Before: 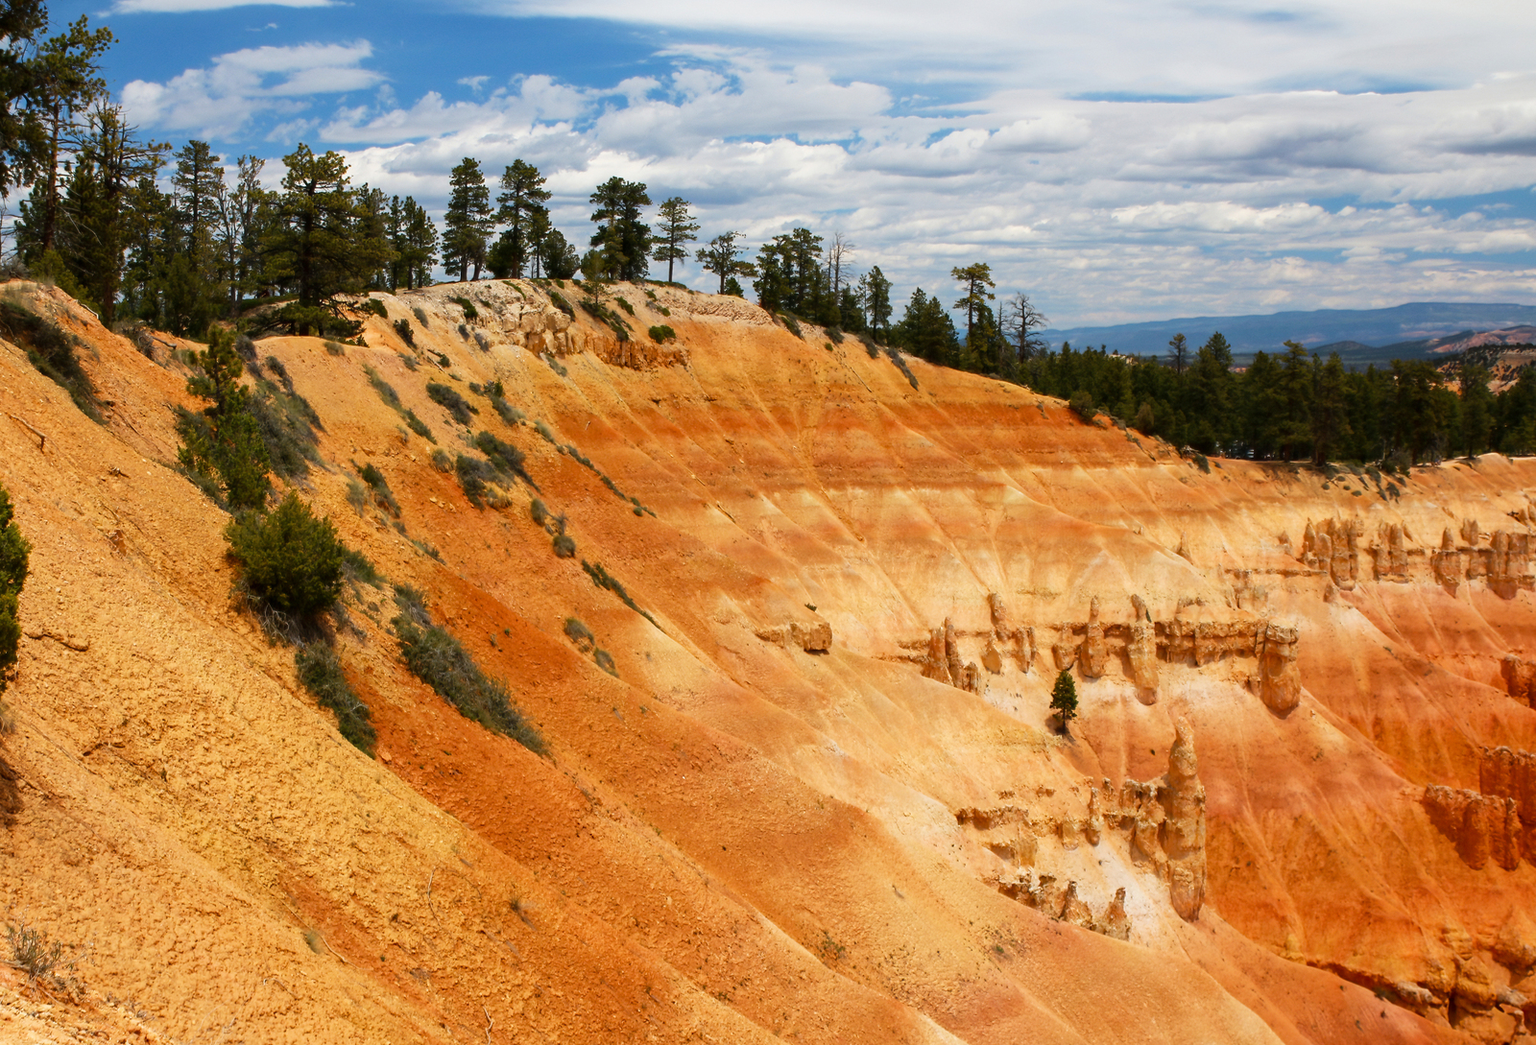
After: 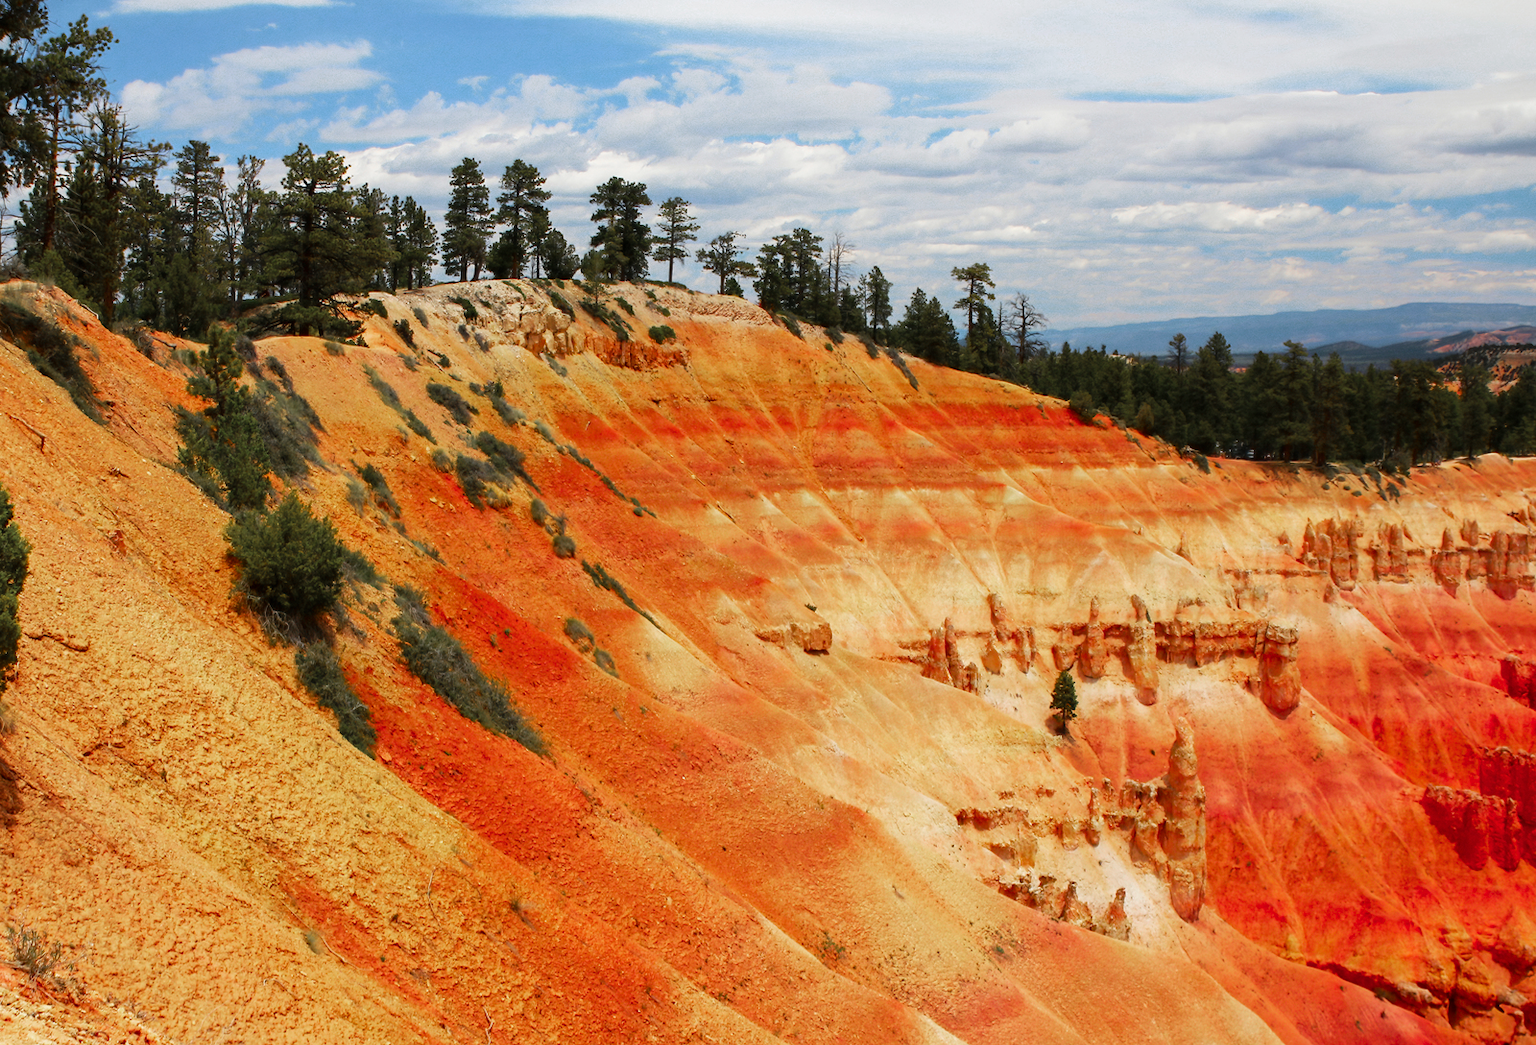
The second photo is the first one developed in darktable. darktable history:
color zones: curves: ch0 [(0, 0.466) (0.128, 0.466) (0.25, 0.5) (0.375, 0.456) (0.5, 0.5) (0.625, 0.5) (0.737, 0.652) (0.875, 0.5)]; ch1 [(0, 0.603) (0.125, 0.618) (0.261, 0.348) (0.372, 0.353) (0.497, 0.363) (0.611, 0.45) (0.731, 0.427) (0.875, 0.518) (0.998, 0.652)]; ch2 [(0, 0.559) (0.125, 0.451) (0.253, 0.564) (0.37, 0.578) (0.5, 0.466) (0.625, 0.471) (0.731, 0.471) (0.88, 0.485)]
